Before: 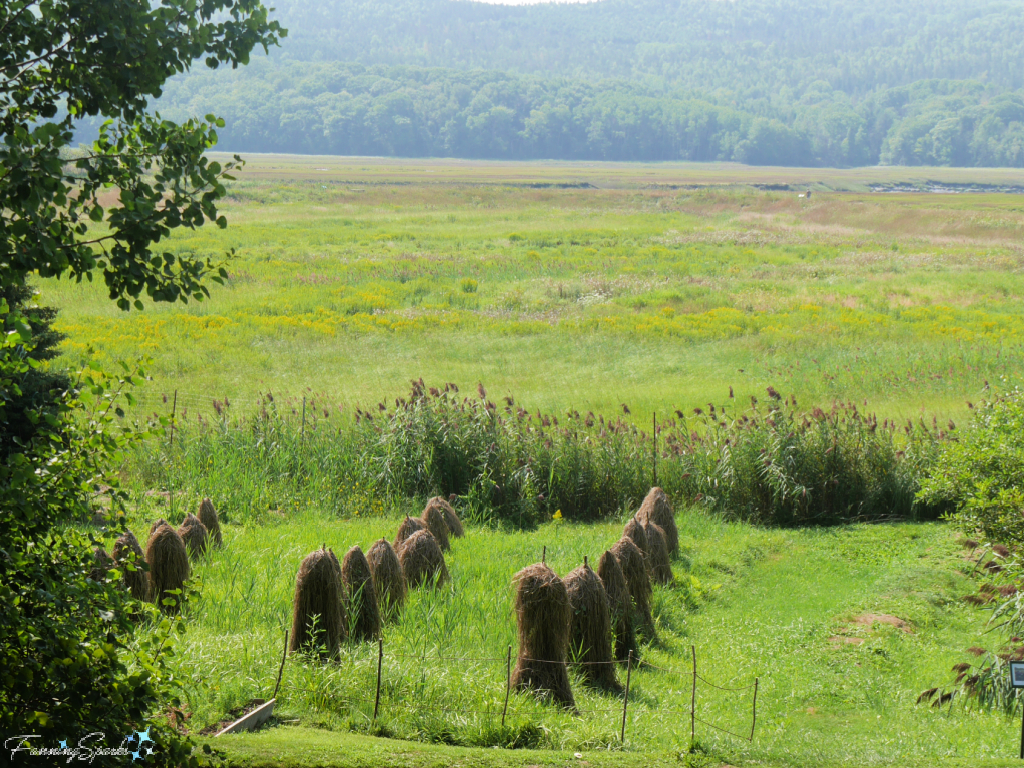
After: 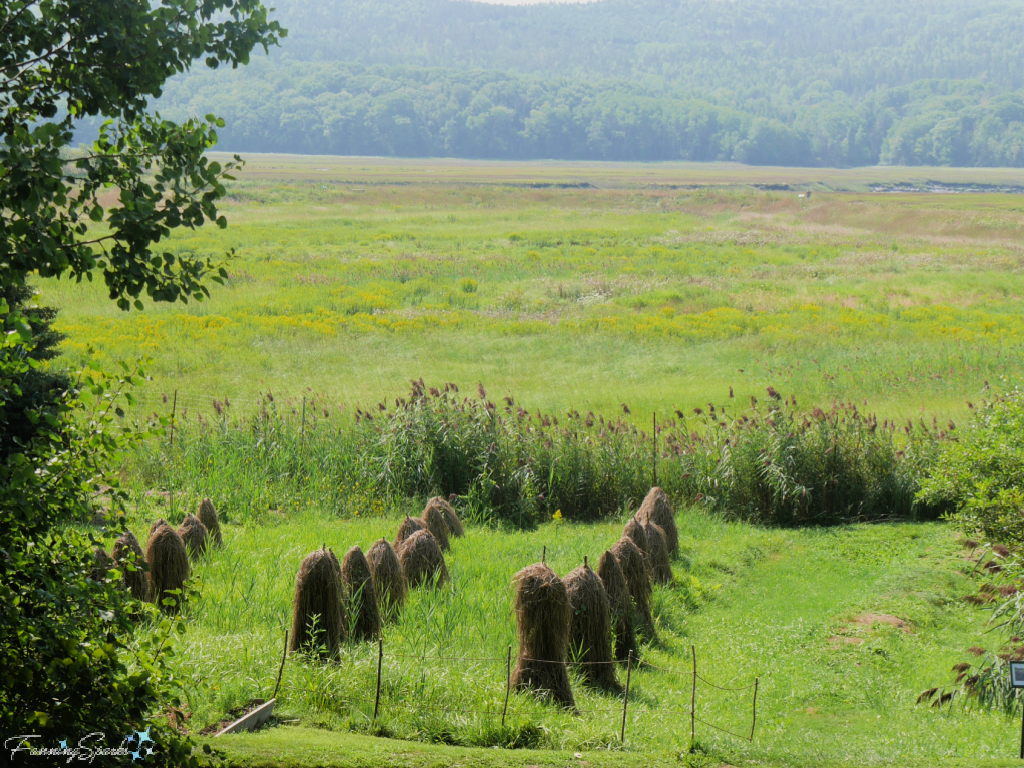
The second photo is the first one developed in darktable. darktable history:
filmic rgb: black relative exposure -14.27 EV, white relative exposure 3.38 EV, hardness 7.86, contrast 0.986
